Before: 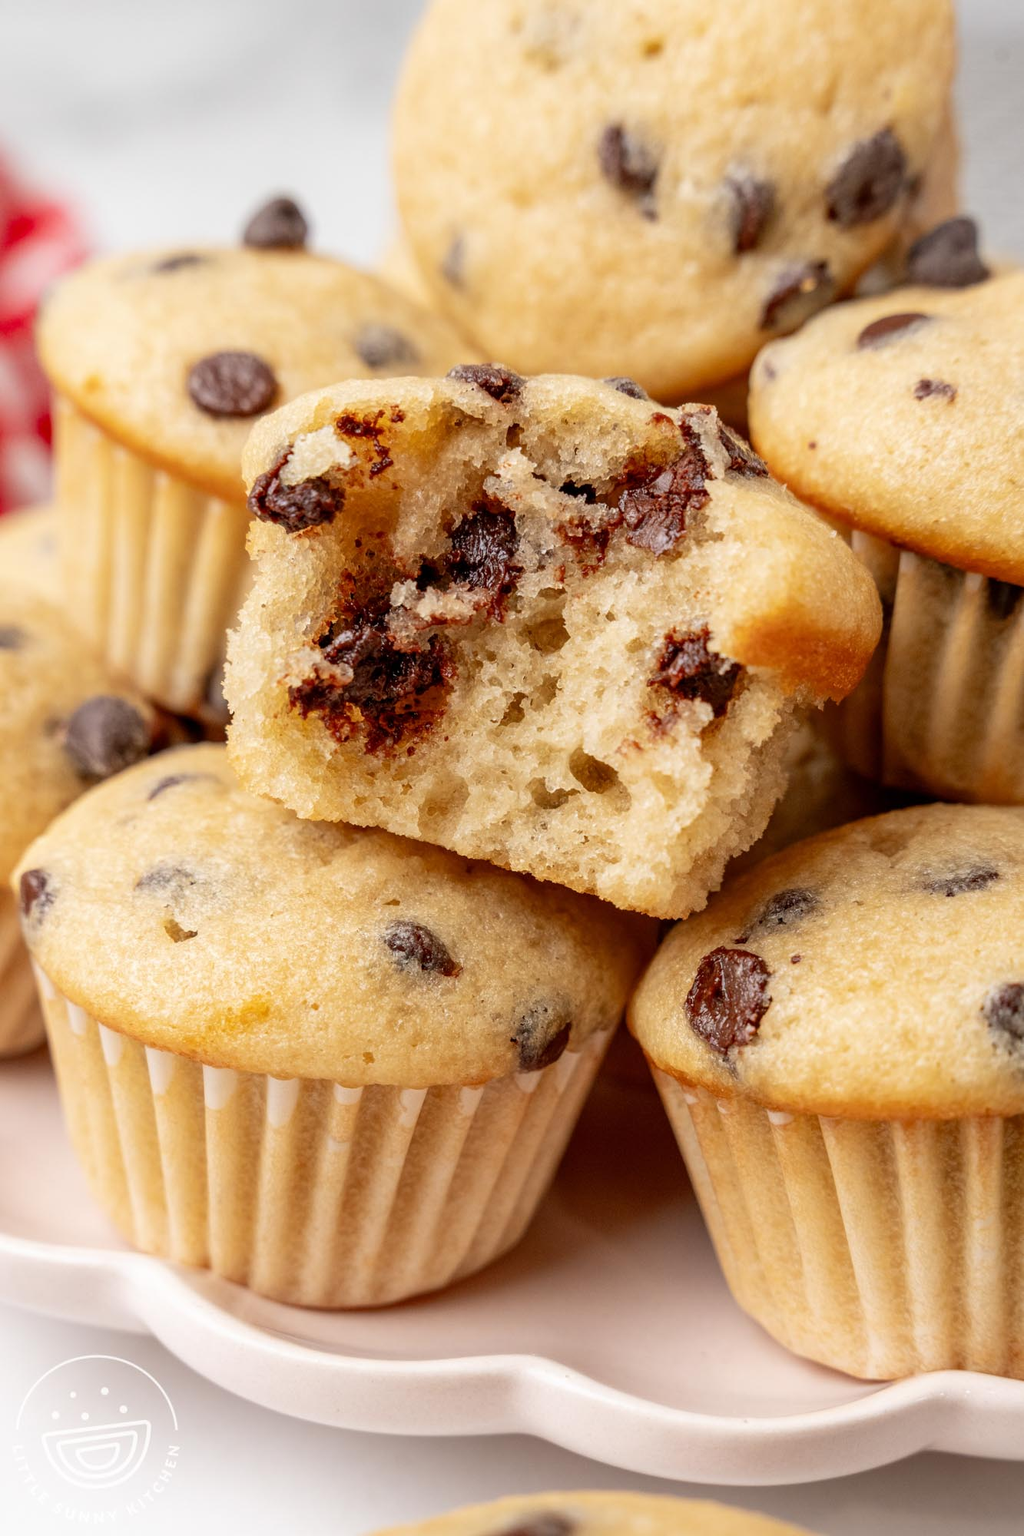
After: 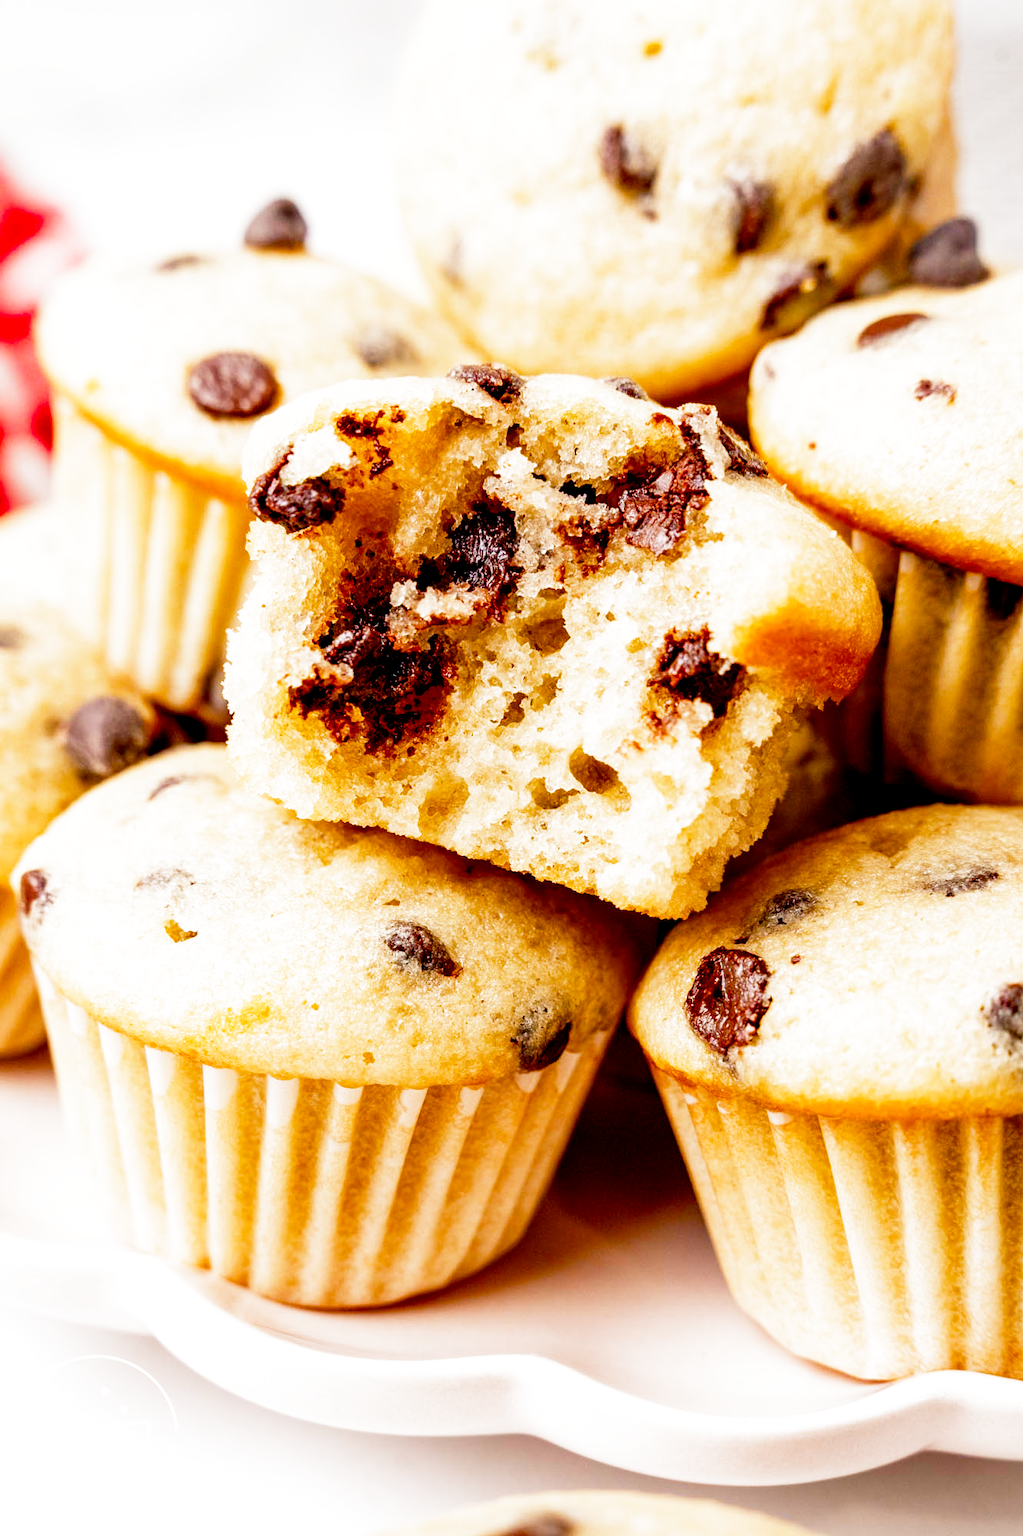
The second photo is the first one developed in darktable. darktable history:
filmic rgb: middle gray luminance 12.74%, black relative exposure -10.13 EV, white relative exposure 3.47 EV, threshold 6 EV, target black luminance 0%, hardness 5.74, latitude 44.69%, contrast 1.221, highlights saturation mix 5%, shadows ↔ highlights balance 26.78%, add noise in highlights 0, preserve chrominance no, color science v3 (2019), use custom middle-gray values true, iterations of high-quality reconstruction 0, contrast in highlights soft, enable highlight reconstruction true
color balance rgb: shadows lift › chroma 4.21%, shadows lift › hue 252.22°, highlights gain › chroma 1.36%, highlights gain › hue 50.24°, perceptual saturation grading › mid-tones 6.33%, perceptual saturation grading › shadows 72.44%, perceptual brilliance grading › highlights 11.59%, contrast 5.05%
